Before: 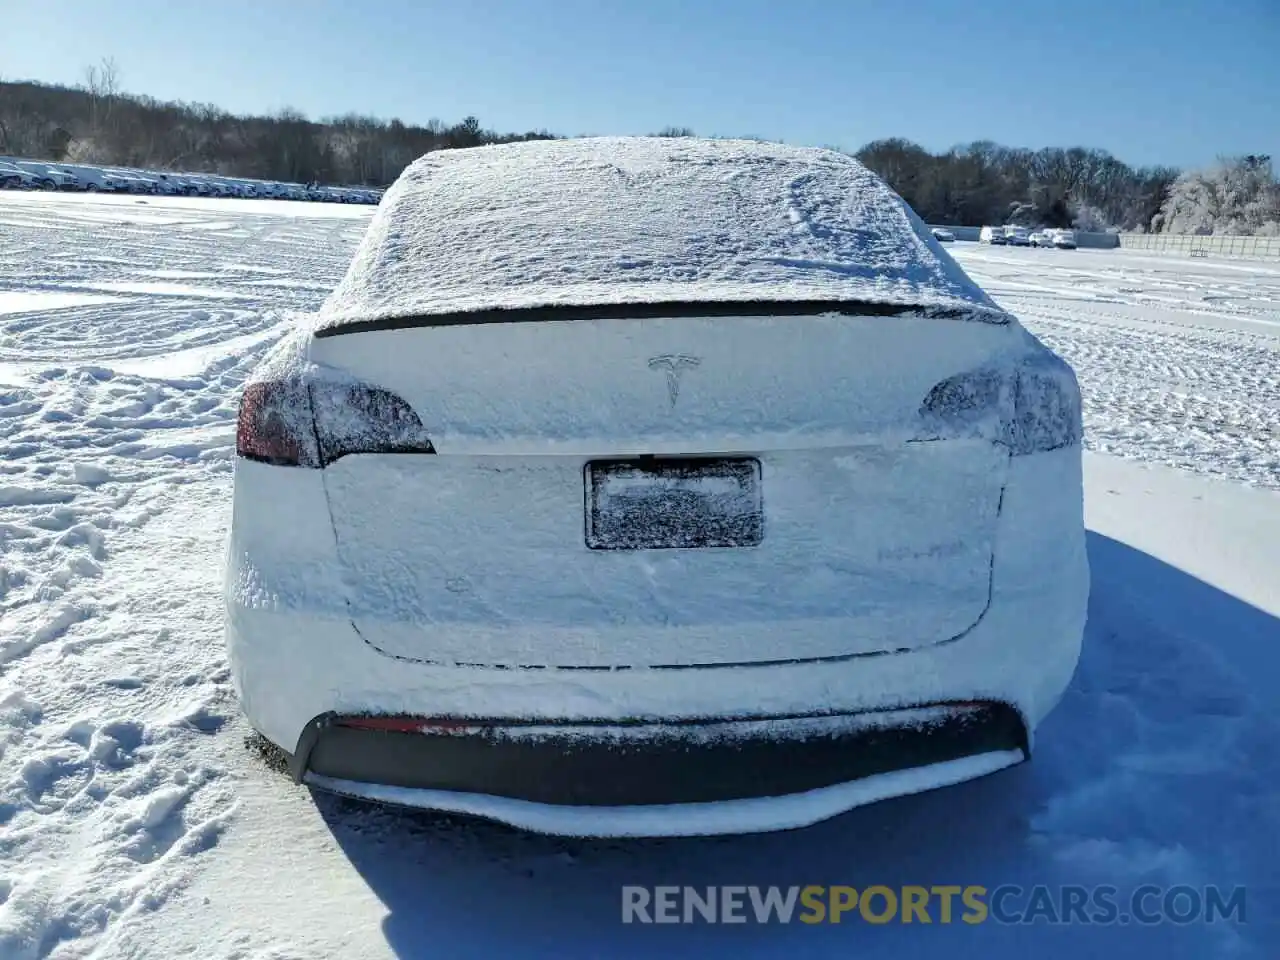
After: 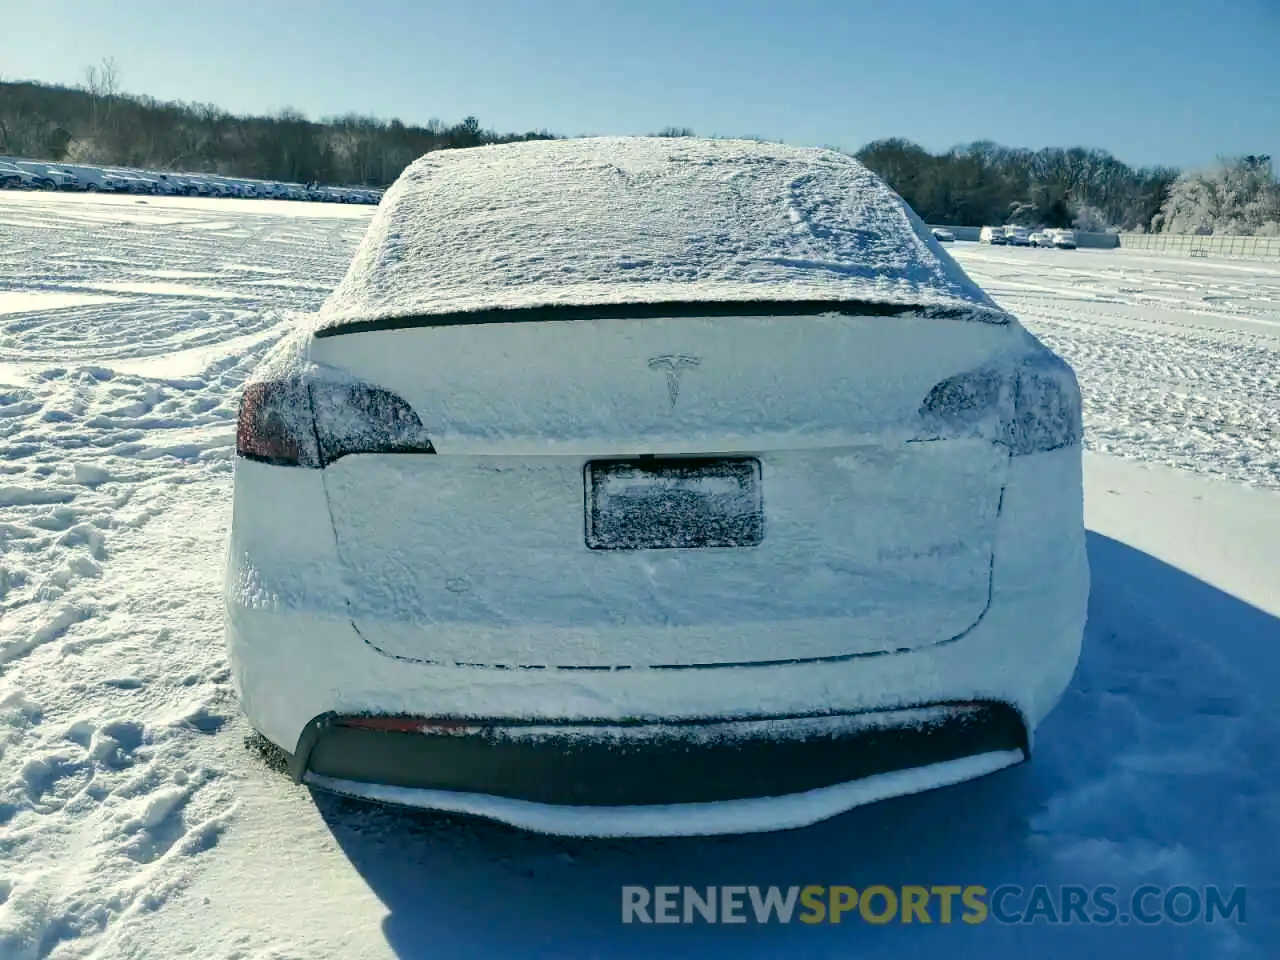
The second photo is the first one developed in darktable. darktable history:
color correction: highlights a* -0.425, highlights b* 9.51, shadows a* -8.86, shadows b* 0.402
